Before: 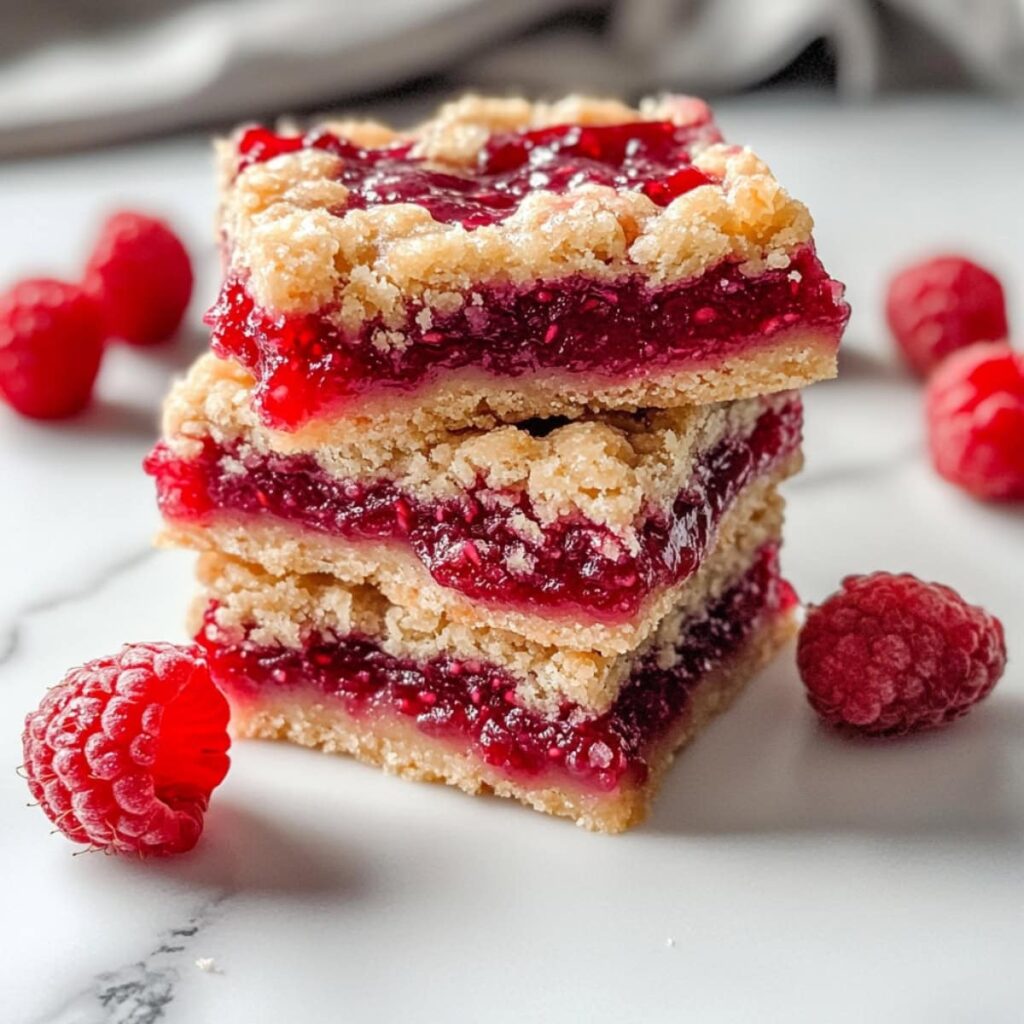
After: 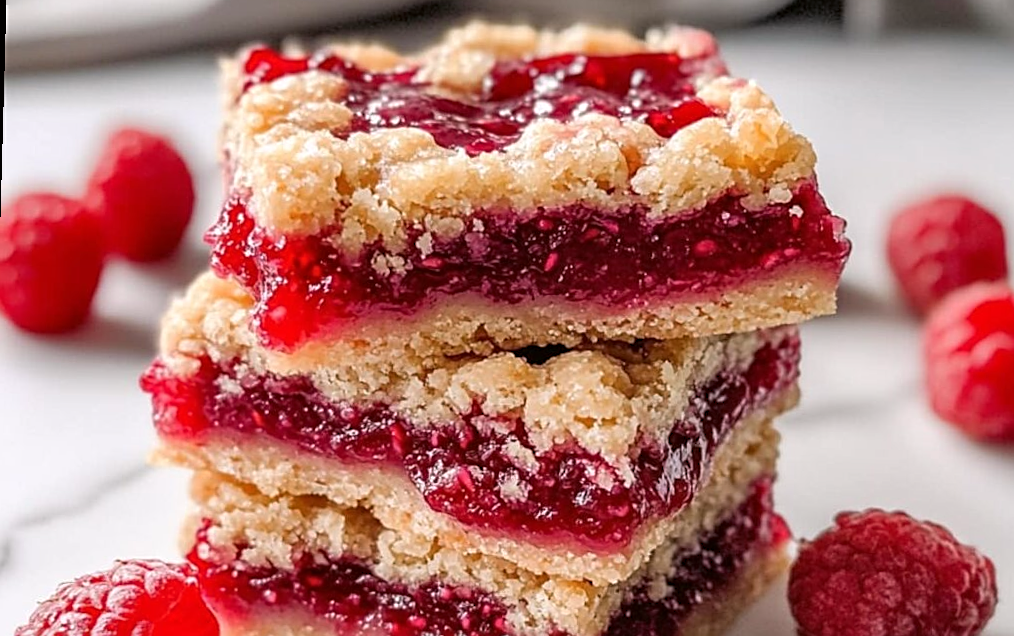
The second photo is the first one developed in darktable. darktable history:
rotate and perspective: rotation 1.57°, crop left 0.018, crop right 0.982, crop top 0.039, crop bottom 0.961
sharpen: on, module defaults
crop and rotate: top 4.848%, bottom 29.503%
color correction: highlights a* 3.12, highlights b* -1.55, shadows a* -0.101, shadows b* 2.52, saturation 0.98
